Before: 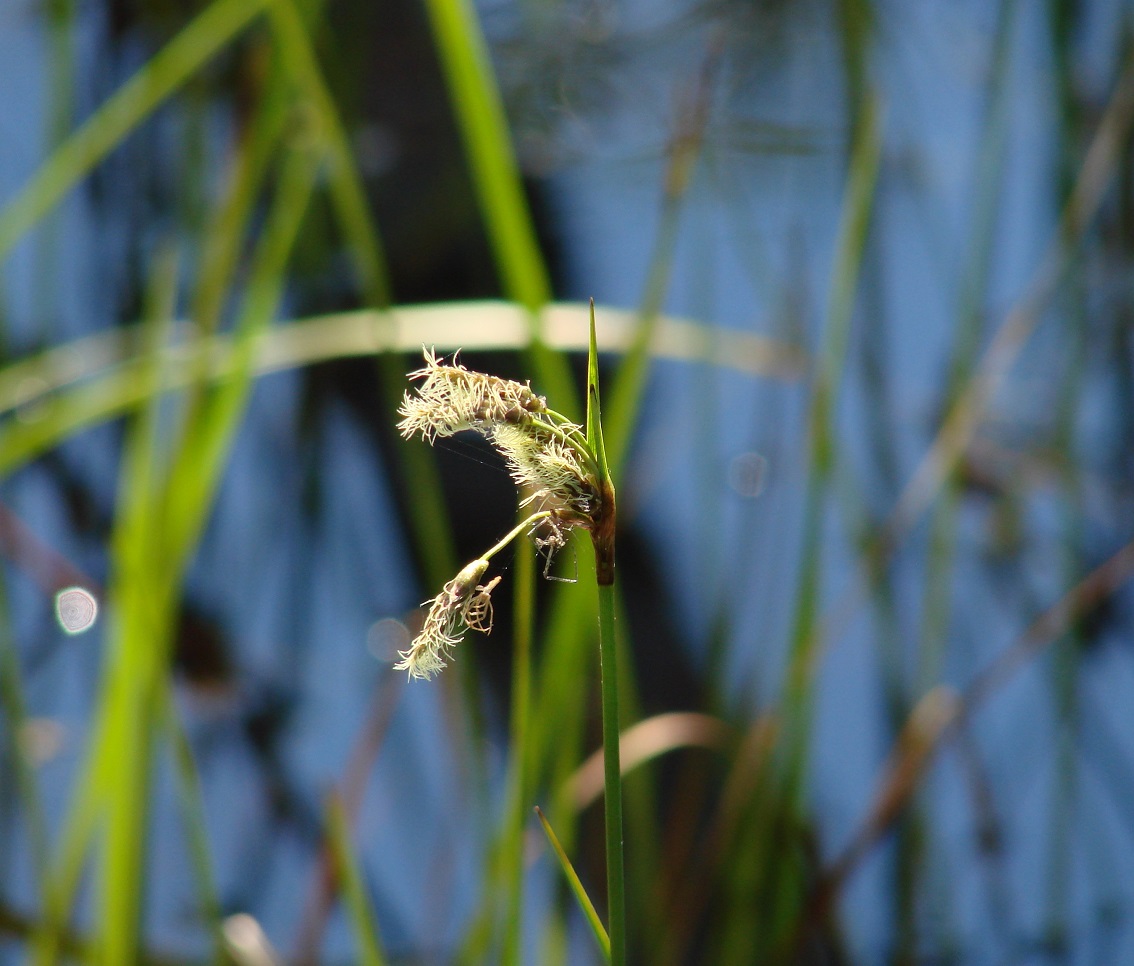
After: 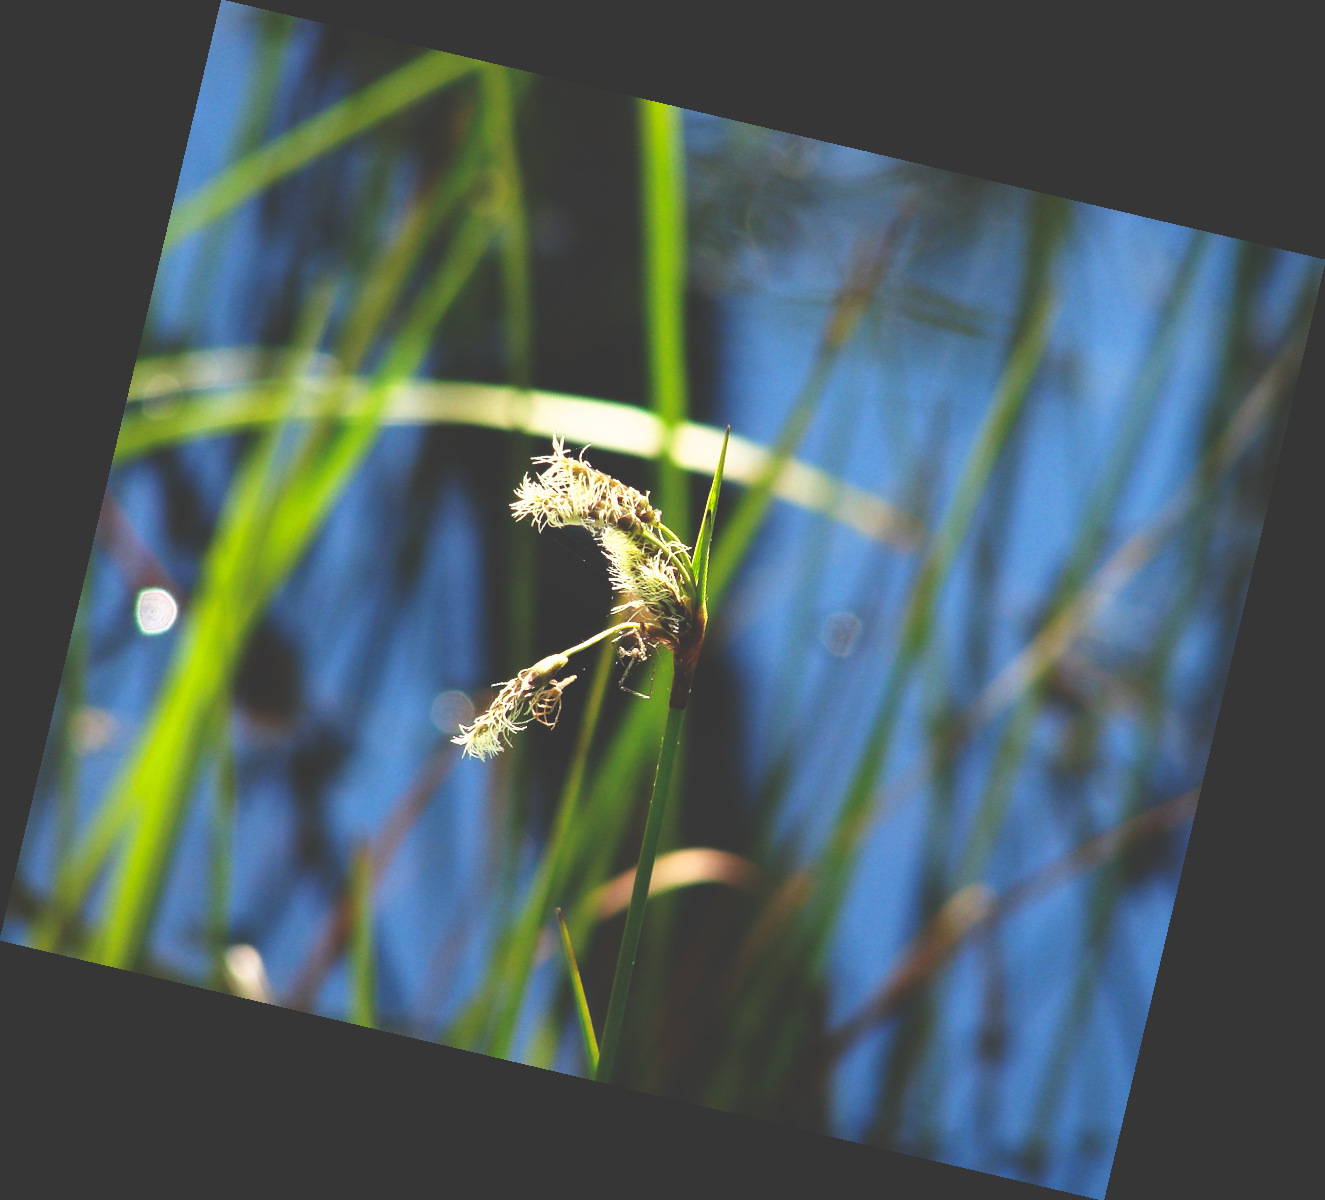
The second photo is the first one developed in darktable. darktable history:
base curve: curves: ch0 [(0, 0.036) (0.007, 0.037) (0.604, 0.887) (1, 1)], preserve colors none
rotate and perspective: rotation 13.27°, automatic cropping off
